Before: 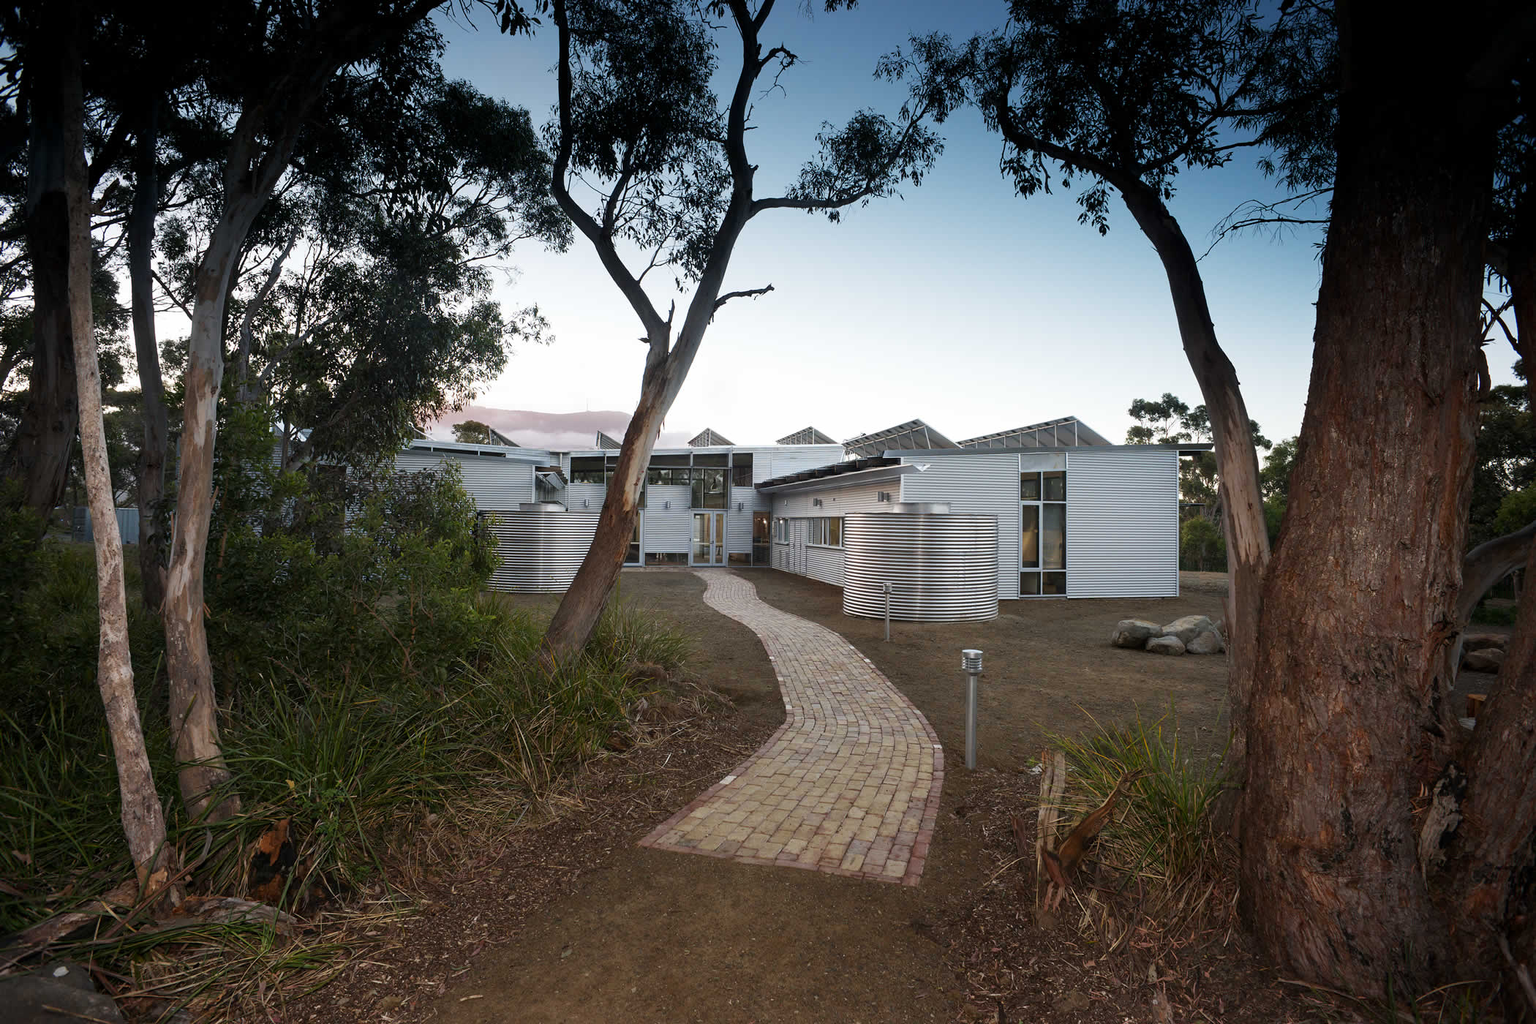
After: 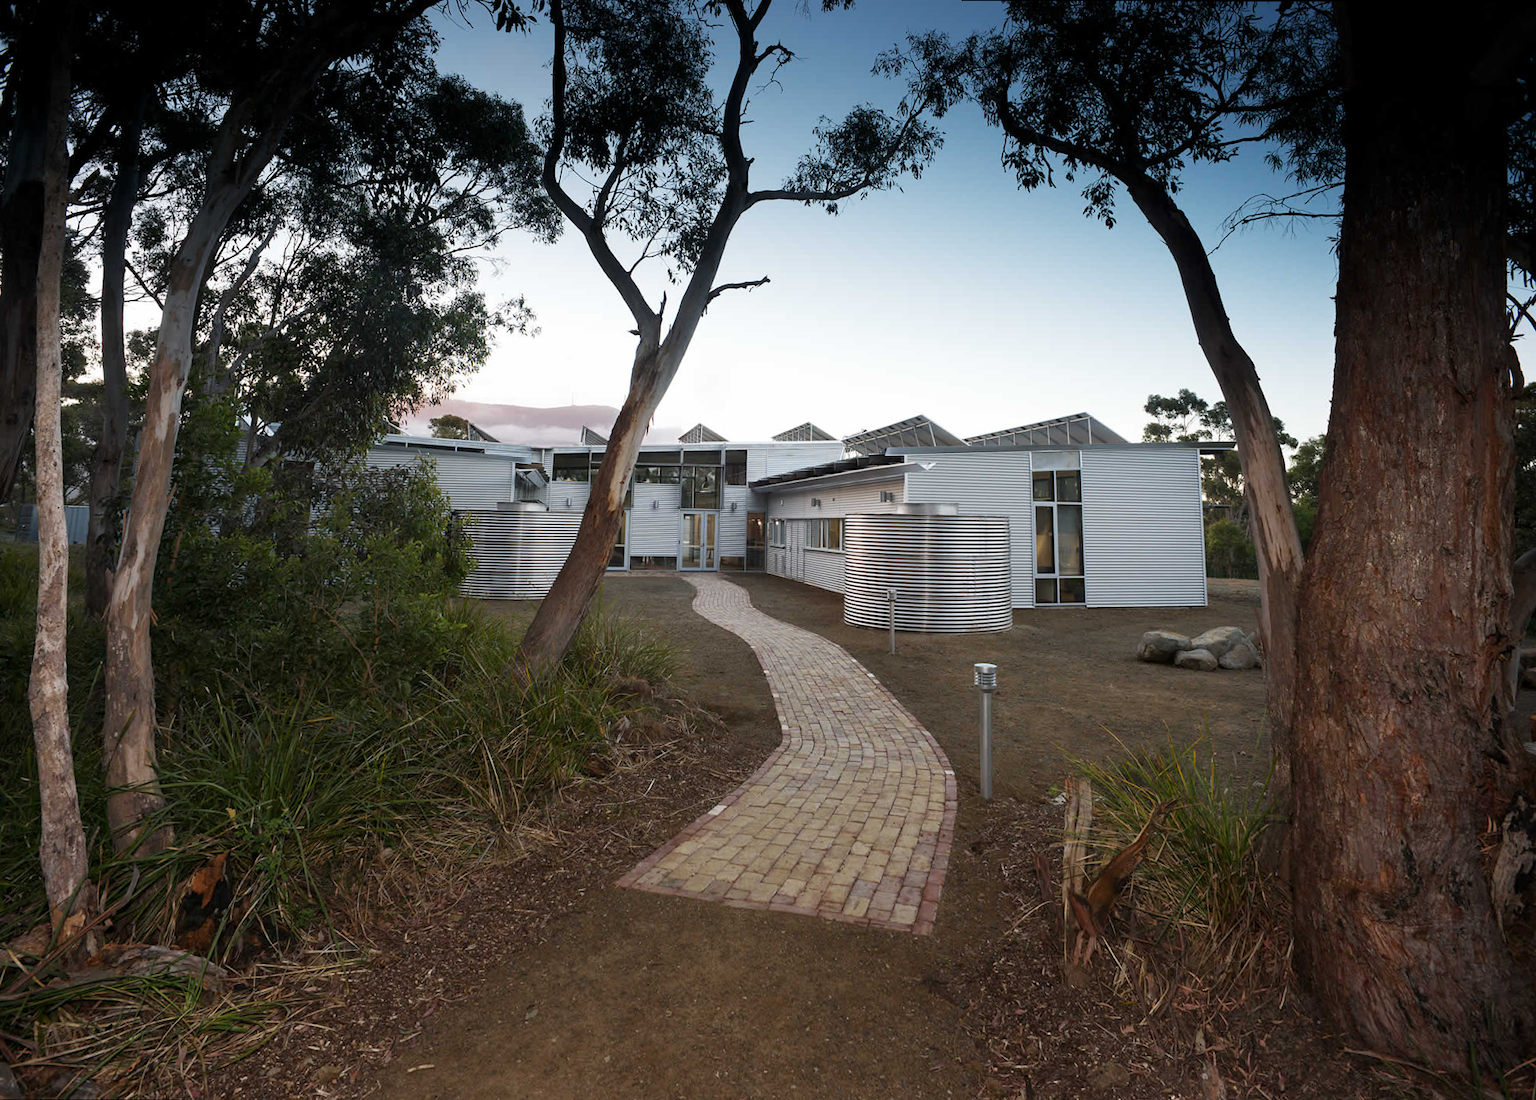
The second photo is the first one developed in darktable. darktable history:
rotate and perspective: rotation 0.215°, lens shift (vertical) -0.139, crop left 0.069, crop right 0.939, crop top 0.002, crop bottom 0.996
